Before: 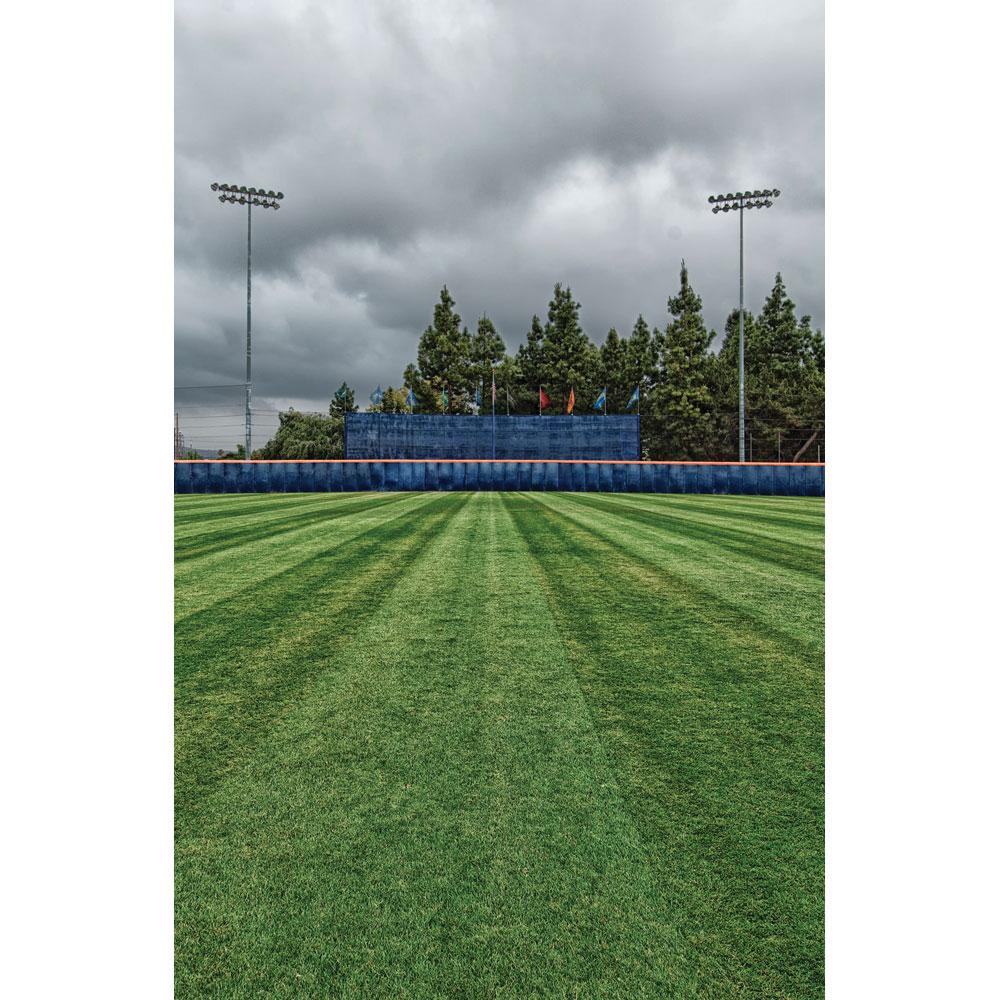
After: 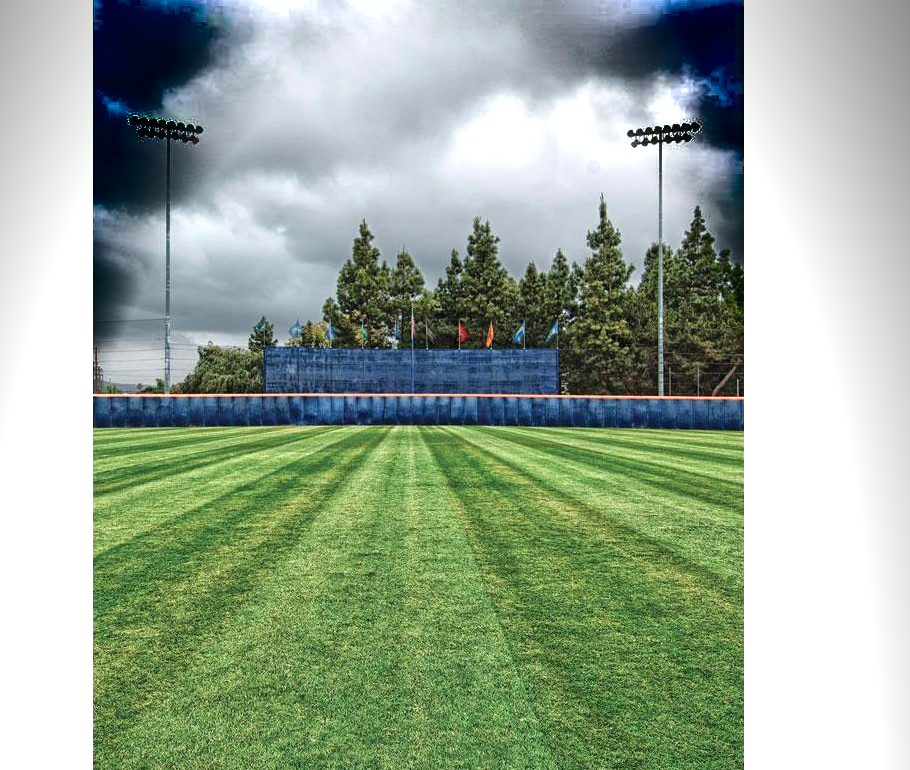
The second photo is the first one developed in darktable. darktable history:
shadows and highlights: radius 331.84, shadows 53.55, highlights -100, compress 94.63%, highlights color adjustment 73.23%, soften with gaussian
crop: left 8.155%, top 6.611%, bottom 15.385%
exposure: black level correction 0, exposure 0.7 EV, compensate exposure bias true, compensate highlight preservation false
